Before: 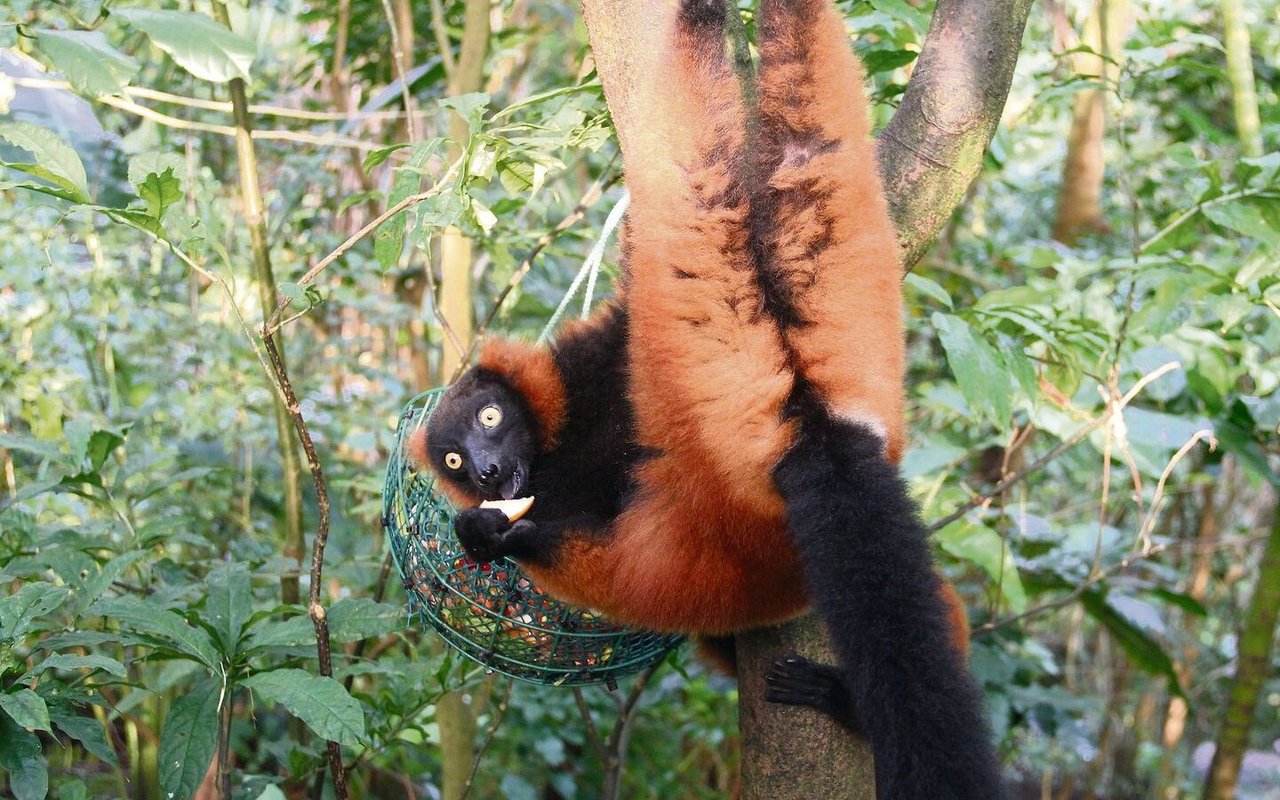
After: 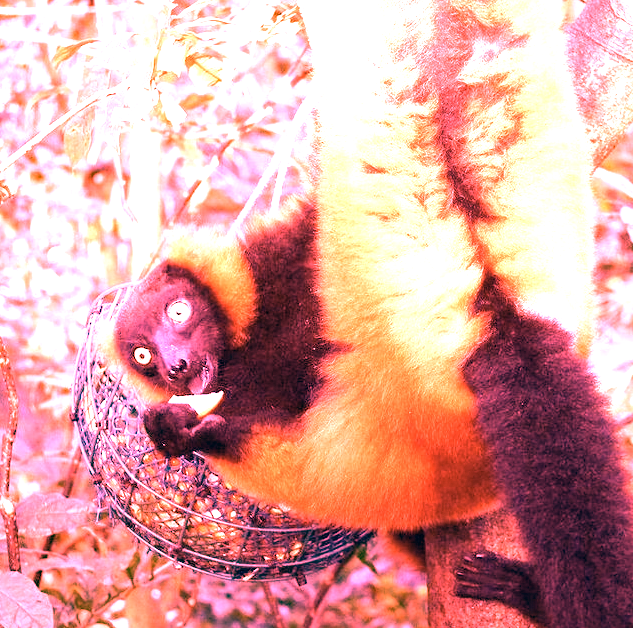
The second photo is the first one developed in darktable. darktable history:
crop and rotate: angle 0.02°, left 24.353%, top 13.219%, right 26.156%, bottom 8.224%
color correction: highlights a* 2.75, highlights b* 5, shadows a* -2.04, shadows b* -4.84, saturation 0.8
haze removal: compatibility mode true, adaptive false
white balance: red 4.26, blue 1.802
